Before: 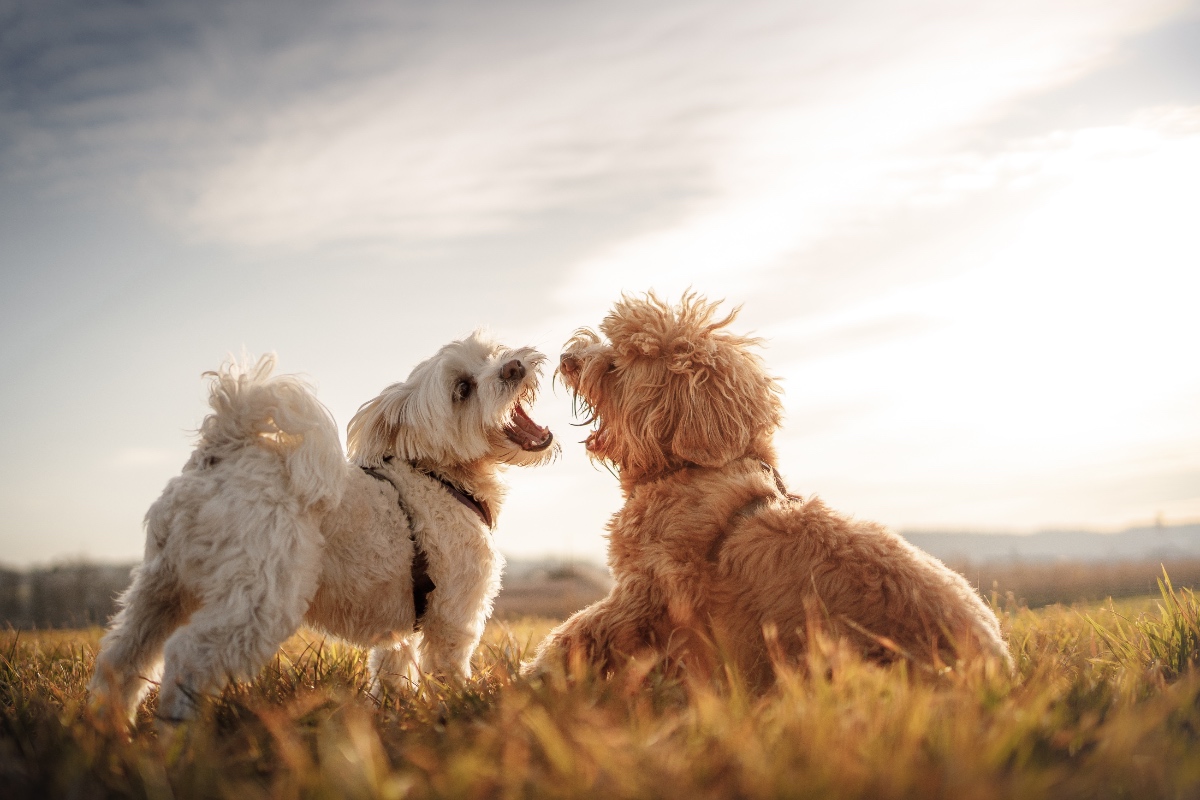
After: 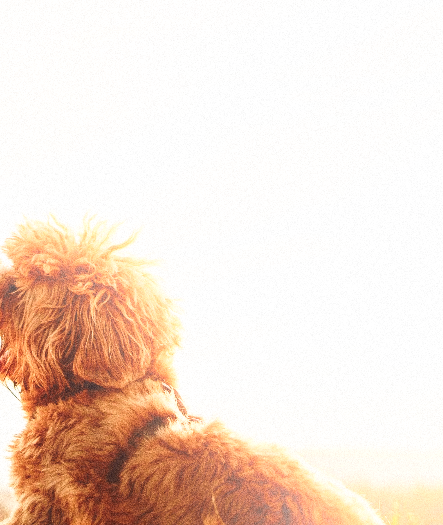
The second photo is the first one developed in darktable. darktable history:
grain: coarseness 14.49 ISO, strength 48.04%, mid-tones bias 35%
tone curve: curves: ch0 [(0, 0) (0.003, 0.047) (0.011, 0.047) (0.025, 0.049) (0.044, 0.051) (0.069, 0.055) (0.1, 0.066) (0.136, 0.089) (0.177, 0.12) (0.224, 0.155) (0.277, 0.205) (0.335, 0.281) (0.399, 0.37) (0.468, 0.47) (0.543, 0.574) (0.623, 0.687) (0.709, 0.801) (0.801, 0.89) (0.898, 0.963) (1, 1)], preserve colors none
contrast brightness saturation: contrast 0.24, brightness 0.09
shadows and highlights: radius 93.07, shadows -14.46, white point adjustment 0.23, highlights 31.48, compress 48.23%, highlights color adjustment 52.79%, soften with gaussian
haze removal: compatibility mode true, adaptive false
bloom: size 16%, threshold 98%, strength 20%
crop and rotate: left 49.936%, top 10.094%, right 13.136%, bottom 24.256%
